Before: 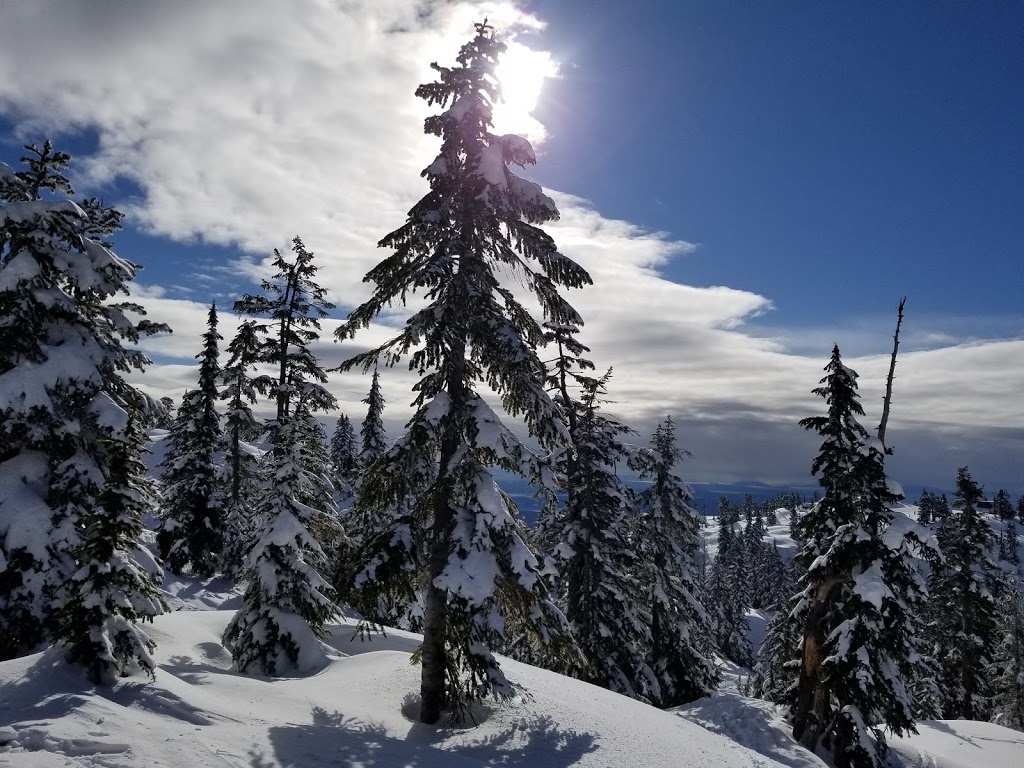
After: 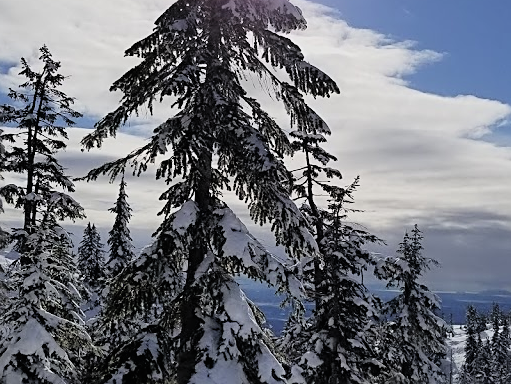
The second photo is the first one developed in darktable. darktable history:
crop: left 24.749%, top 24.878%, right 25.263%, bottom 25.004%
filmic rgb: black relative exposure -7.99 EV, white relative exposure 3.86 EV, hardness 4.31, color science v6 (2022)
sharpen: on, module defaults
contrast brightness saturation: brightness 0.145
